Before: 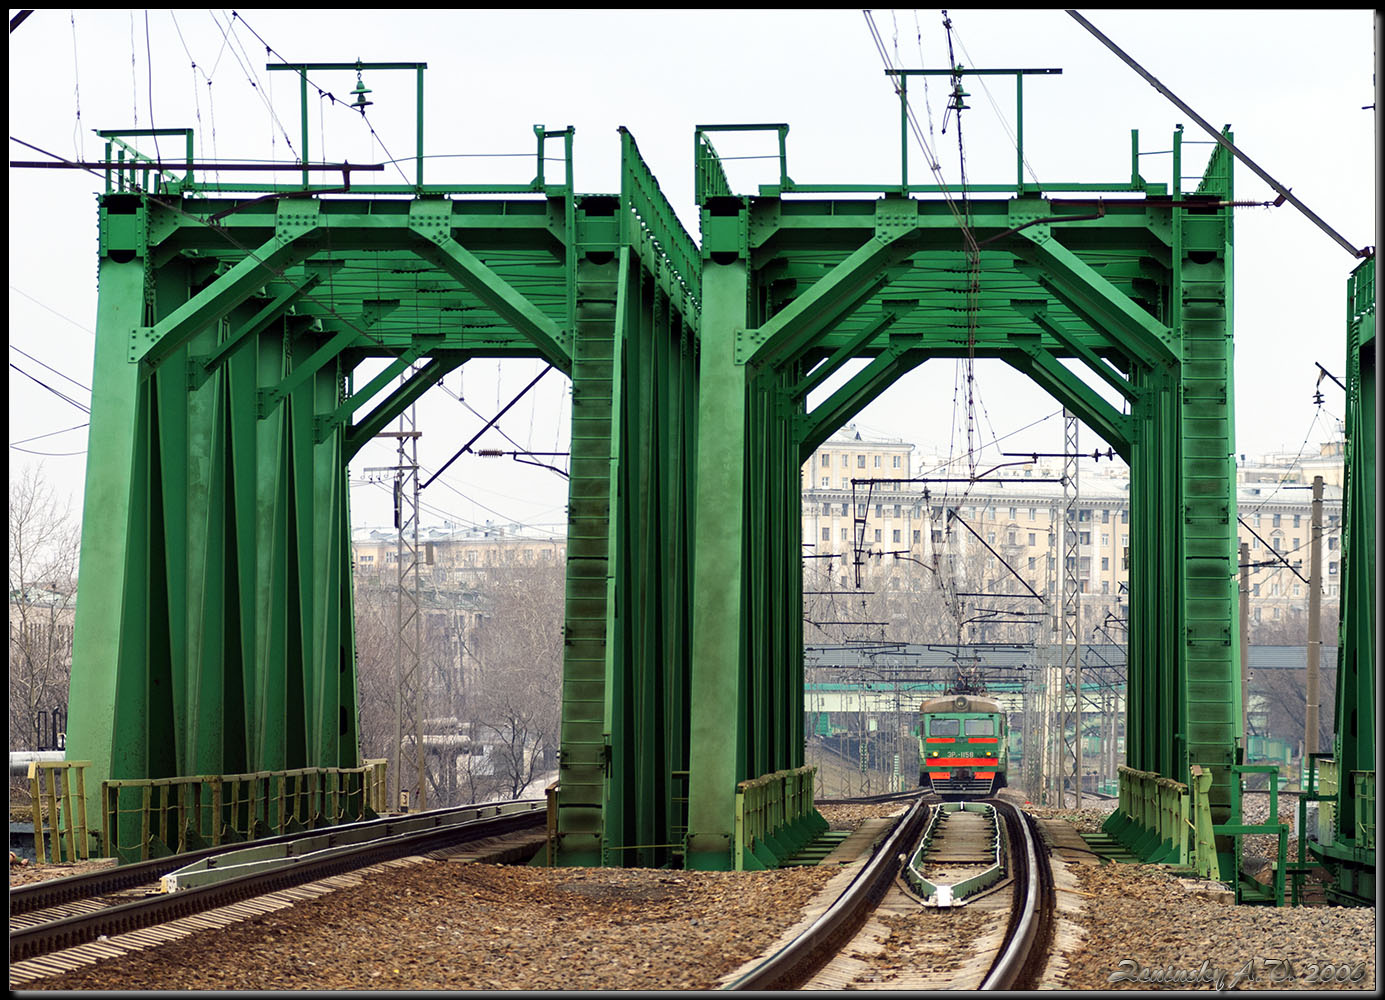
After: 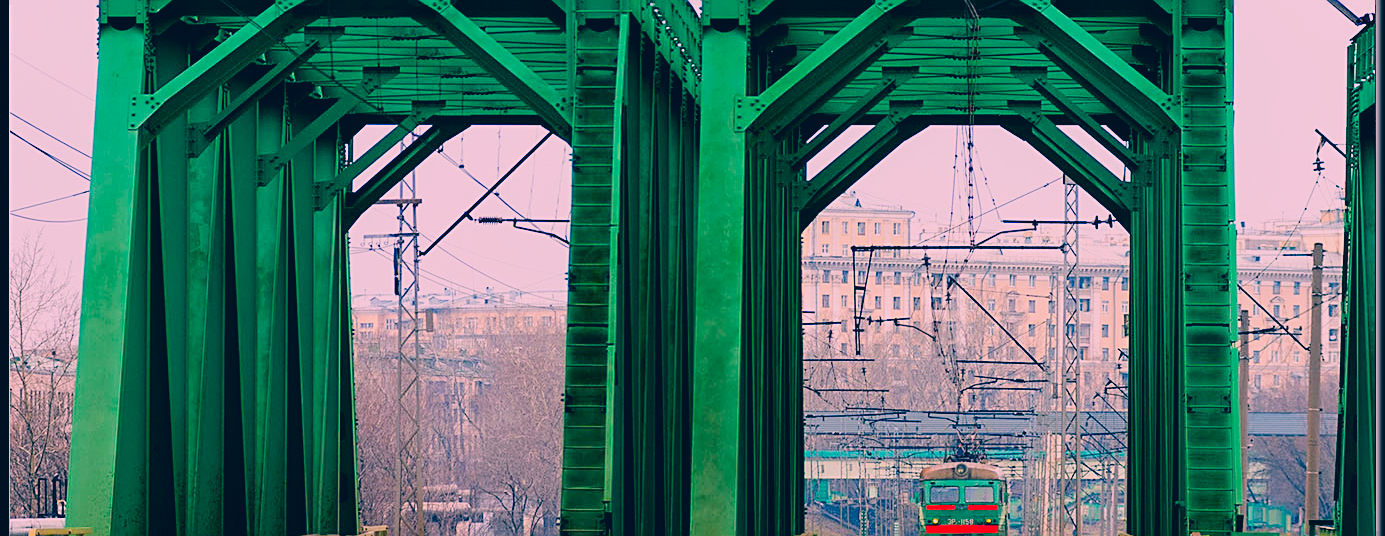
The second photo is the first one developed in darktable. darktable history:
color correction: highlights a* 17.25, highlights b* 0.218, shadows a* -14.61, shadows b* -14.18, saturation 1.49
crop and rotate: top 23.326%, bottom 23.003%
sharpen: on, module defaults
filmic rgb: black relative exposure -7.65 EV, white relative exposure 4.56 EV, hardness 3.61, contrast in shadows safe
